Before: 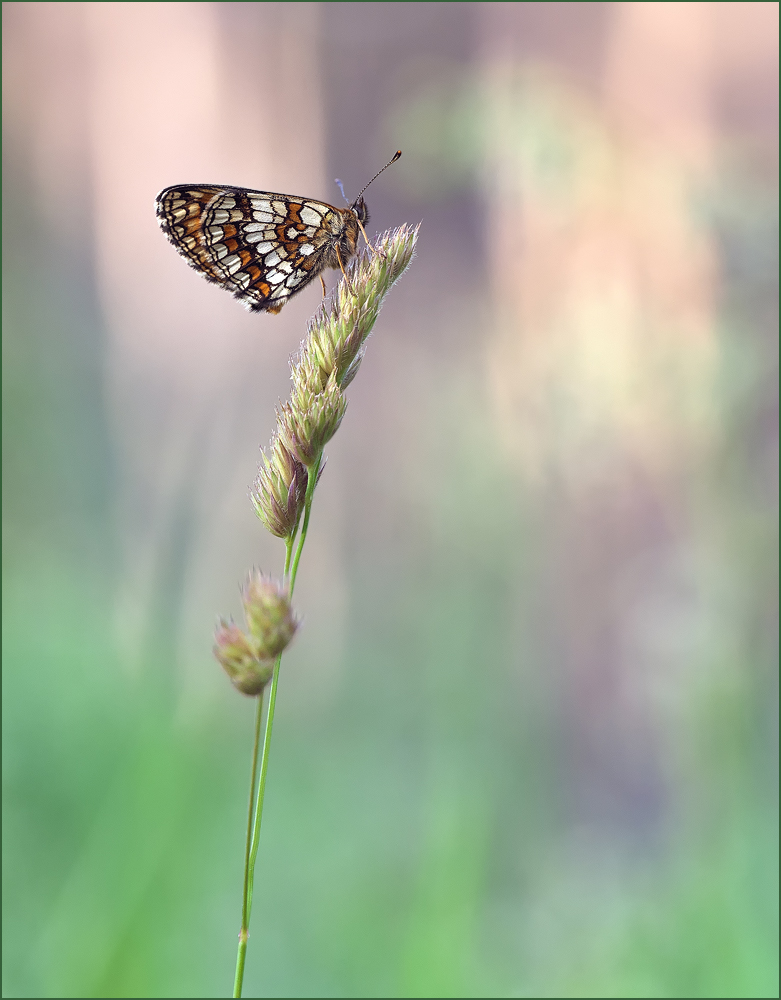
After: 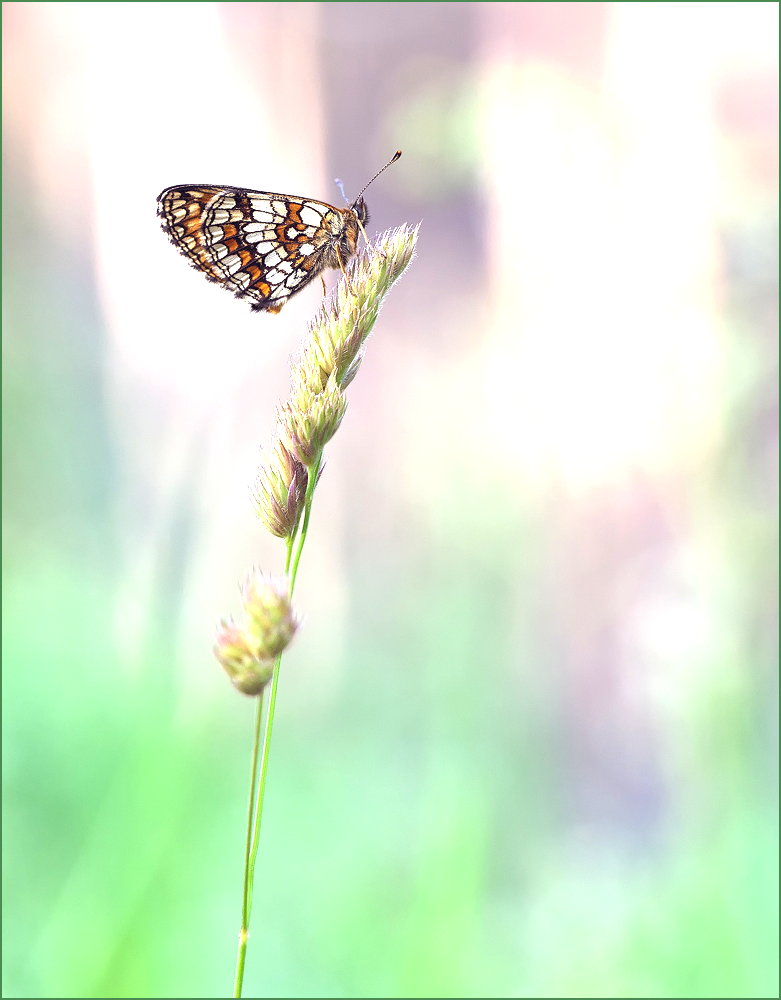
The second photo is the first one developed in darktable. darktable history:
exposure: black level correction 0, exposure 1.104 EV, compensate exposure bias true, compensate highlight preservation false
contrast brightness saturation: contrast 0.044, saturation 0.066
